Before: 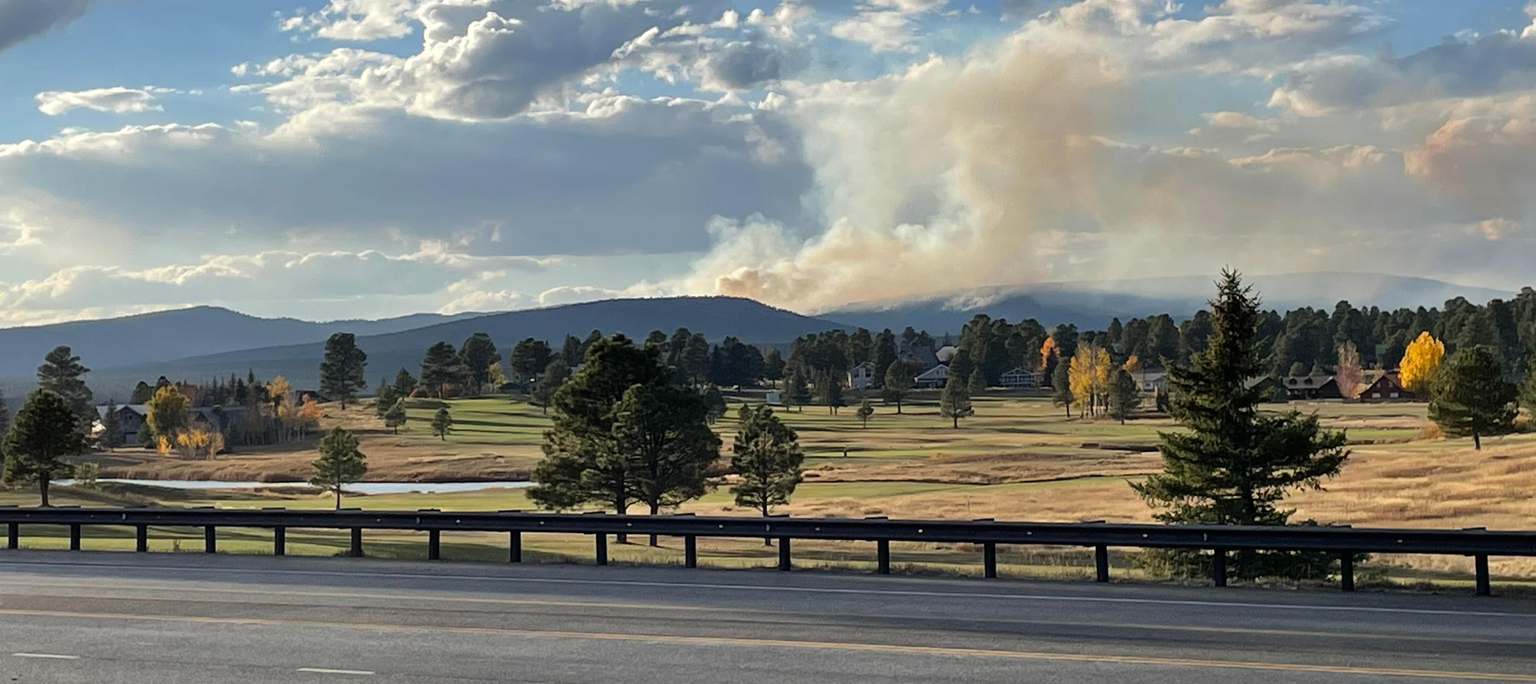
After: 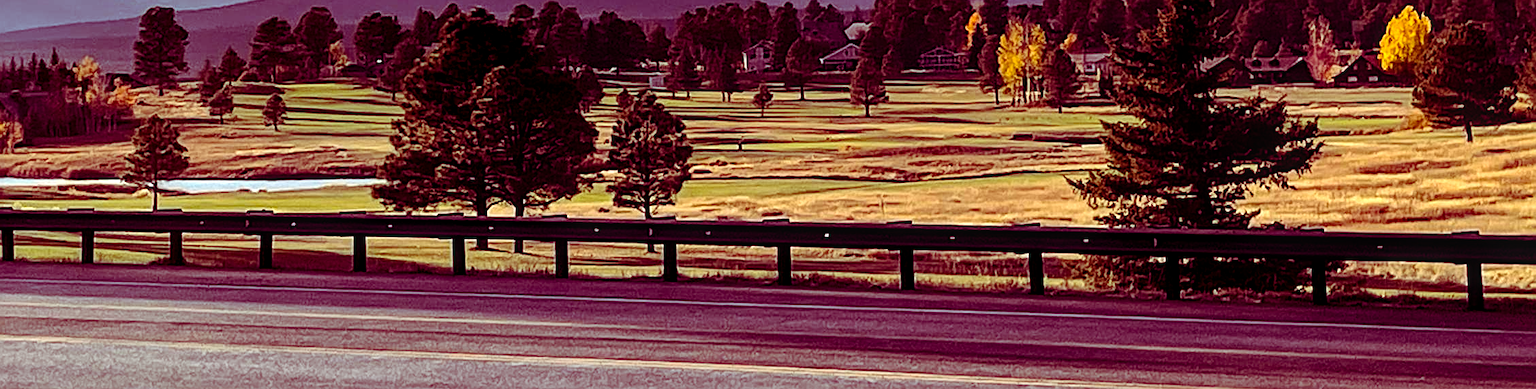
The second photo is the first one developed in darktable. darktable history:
crop and rotate: left 13.303%, top 47.846%, bottom 2.734%
color balance rgb: shadows lift › luminance -18.942%, shadows lift › chroma 35.226%, perceptual saturation grading › global saturation 29.682%
local contrast: on, module defaults
sharpen: on, module defaults
tone equalizer: -8 EV -0.784 EV, -7 EV -0.696 EV, -6 EV -0.583 EV, -5 EV -0.403 EV, -3 EV 0.385 EV, -2 EV 0.6 EV, -1 EV 0.677 EV, +0 EV 0.772 EV, edges refinement/feathering 500, mask exposure compensation -1.57 EV, preserve details no
